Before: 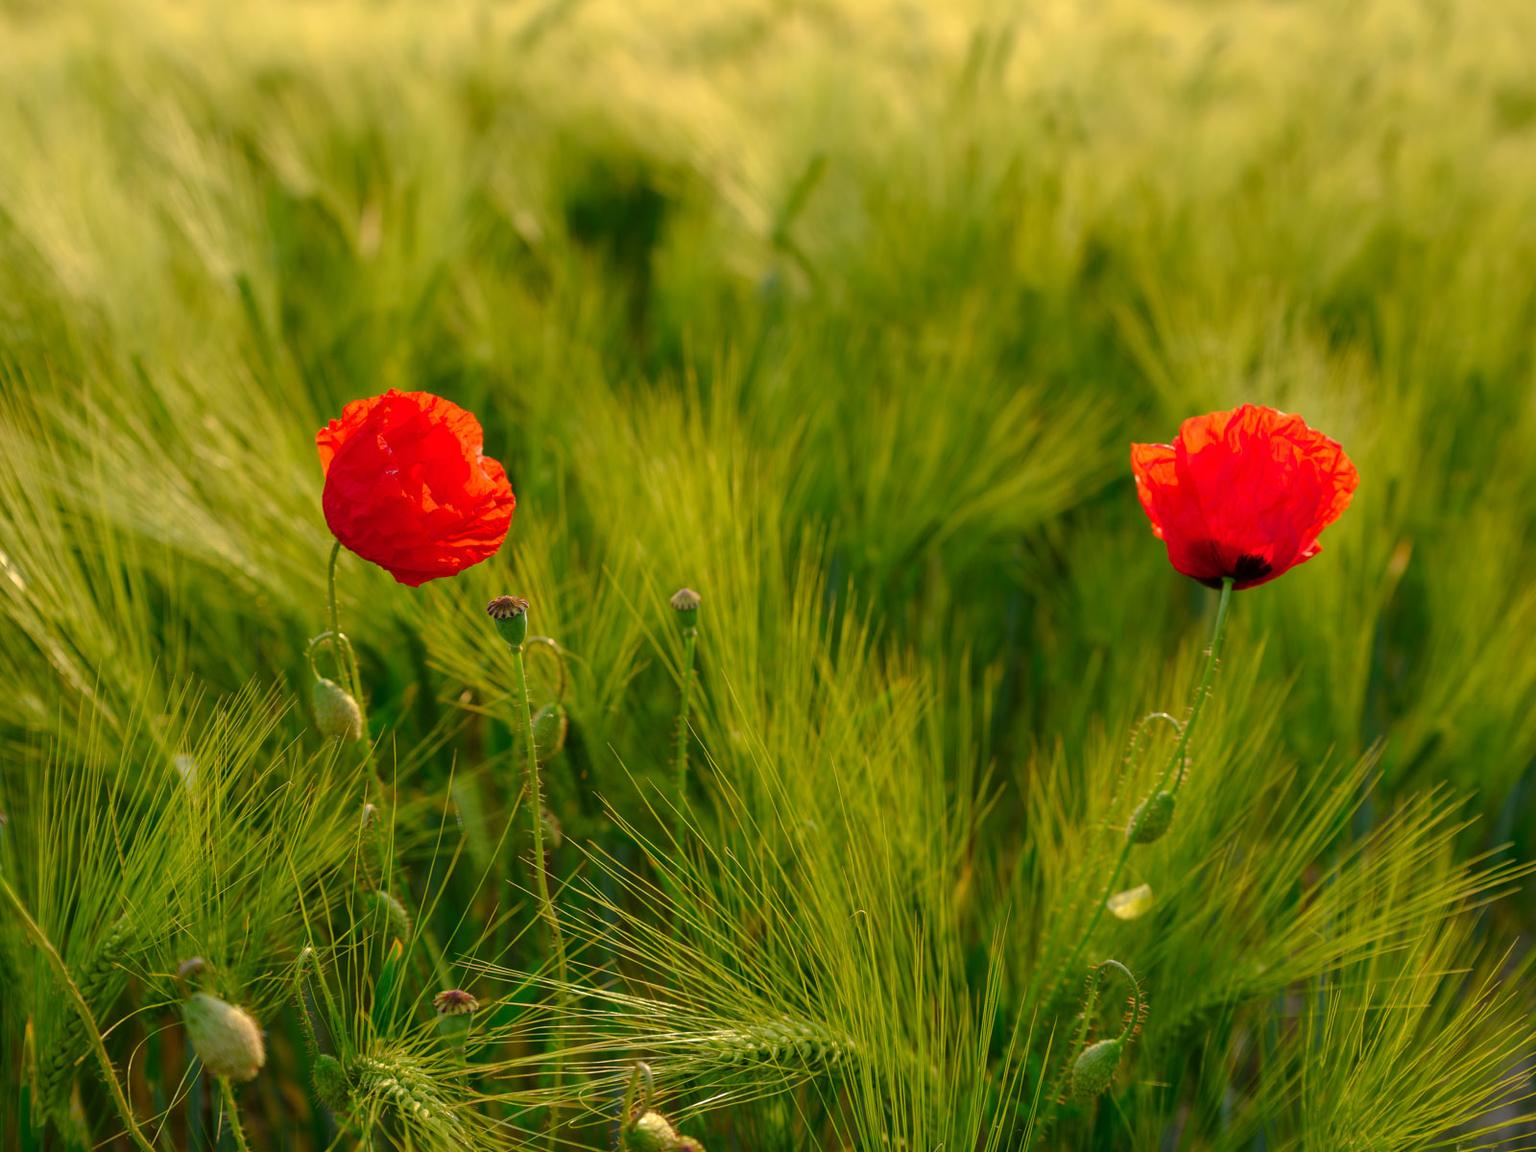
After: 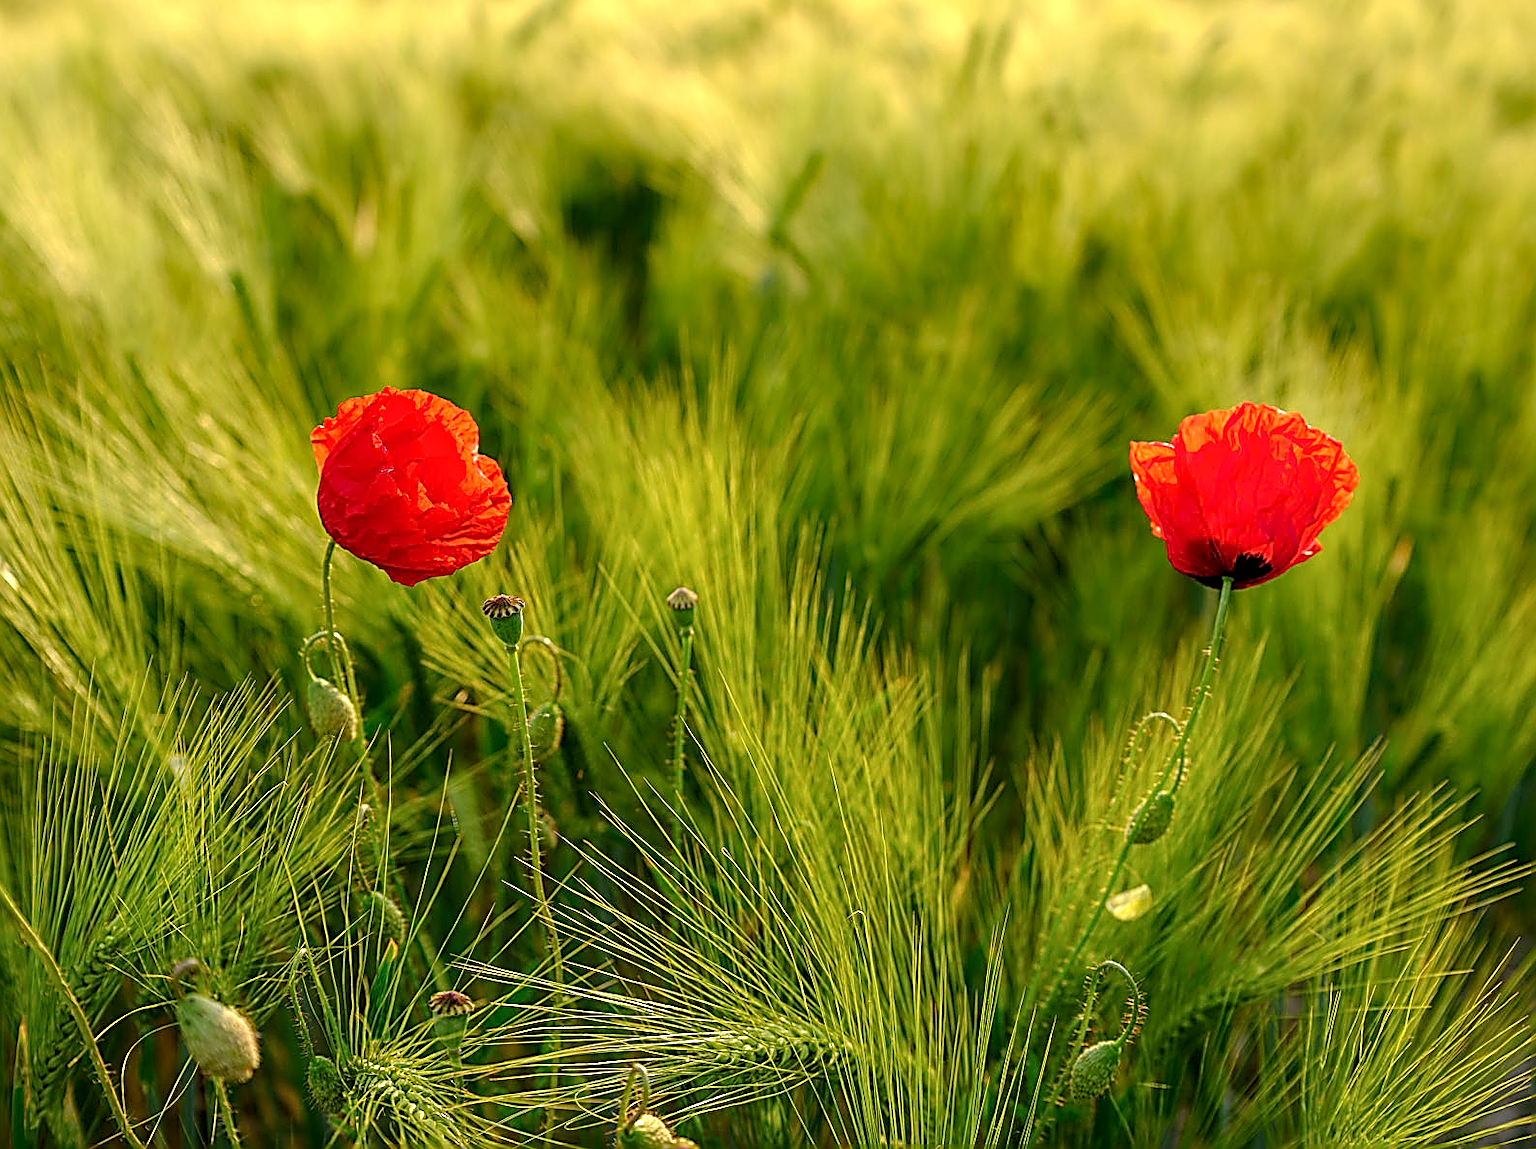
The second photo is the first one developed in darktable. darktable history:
sharpen: amount 1.876
crop and rotate: left 0.454%, top 0.399%, bottom 0.319%
local contrast: detail 130%
tone equalizer: -8 EV -0.406 EV, -7 EV -0.363 EV, -6 EV -0.307 EV, -5 EV -0.204 EV, -3 EV 0.232 EV, -2 EV 0.325 EV, -1 EV 0.39 EV, +0 EV 0.413 EV, mask exposure compensation -0.503 EV
